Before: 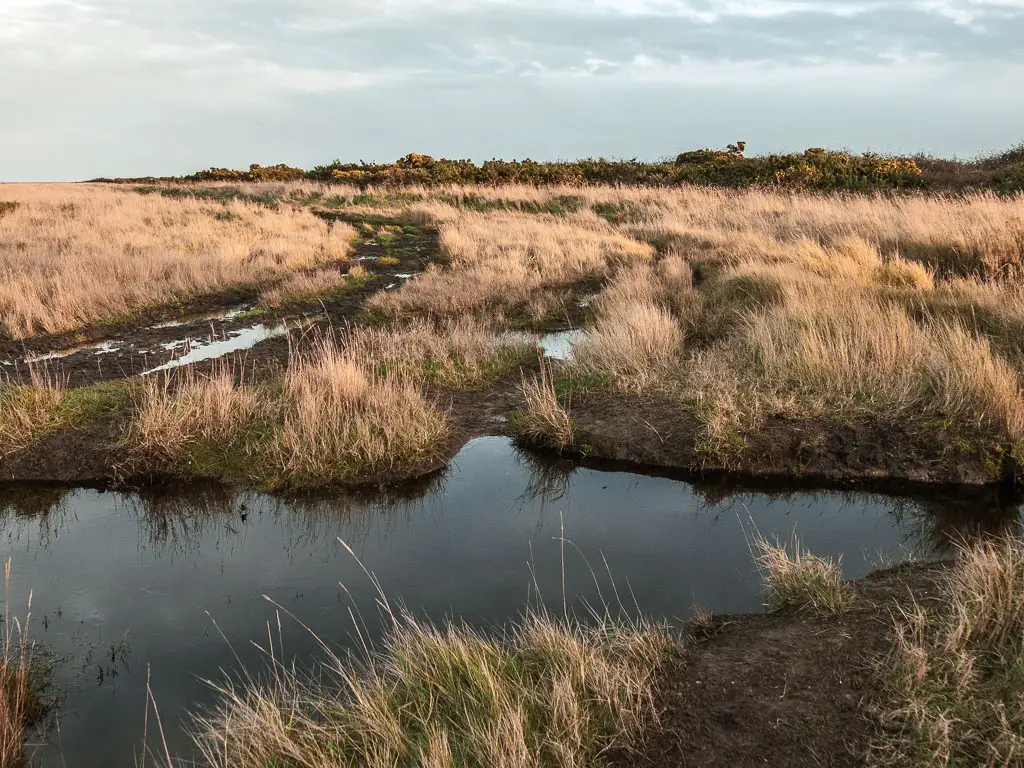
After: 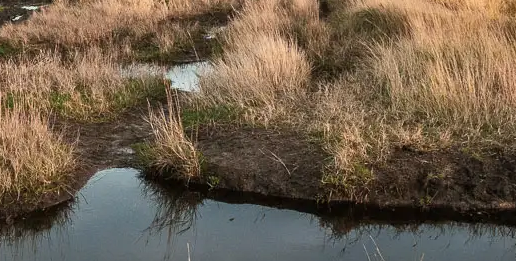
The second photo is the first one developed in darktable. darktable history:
crop: left 36.474%, top 34.953%, right 13.087%, bottom 30.978%
shadows and highlights: shadows 34.36, highlights -34.8, soften with gaussian
